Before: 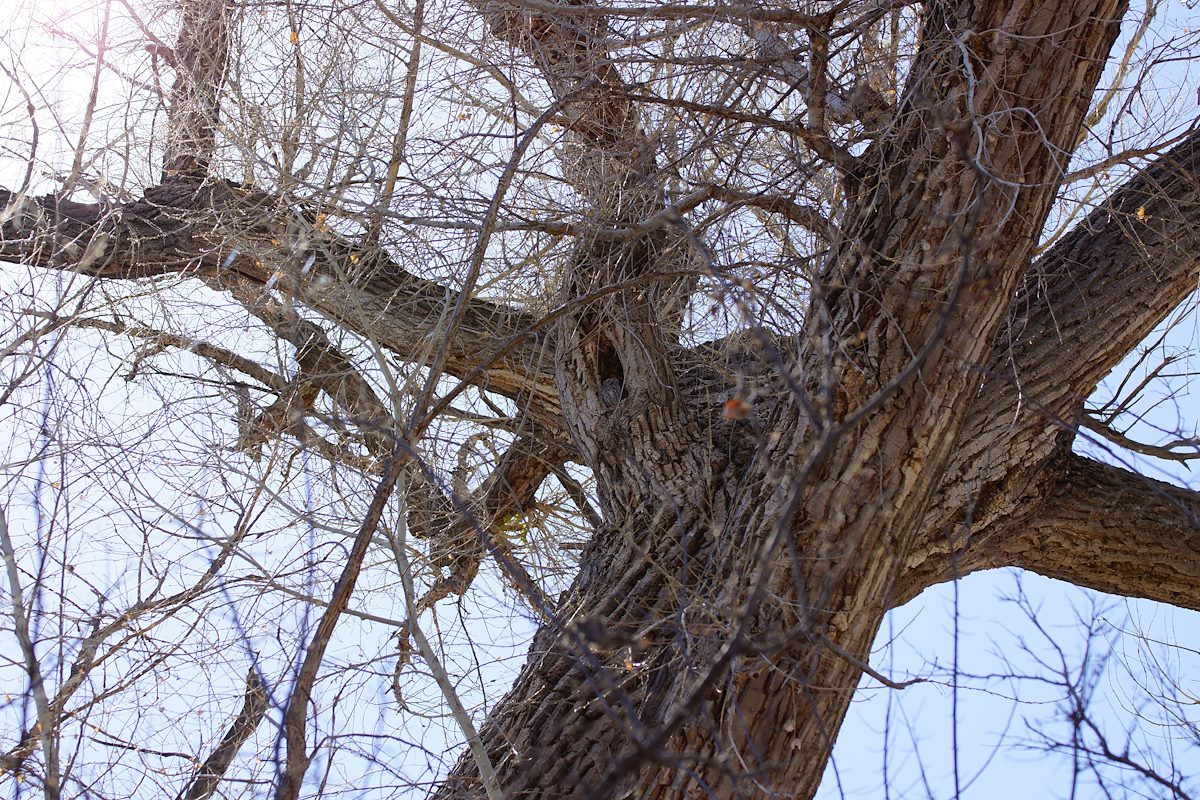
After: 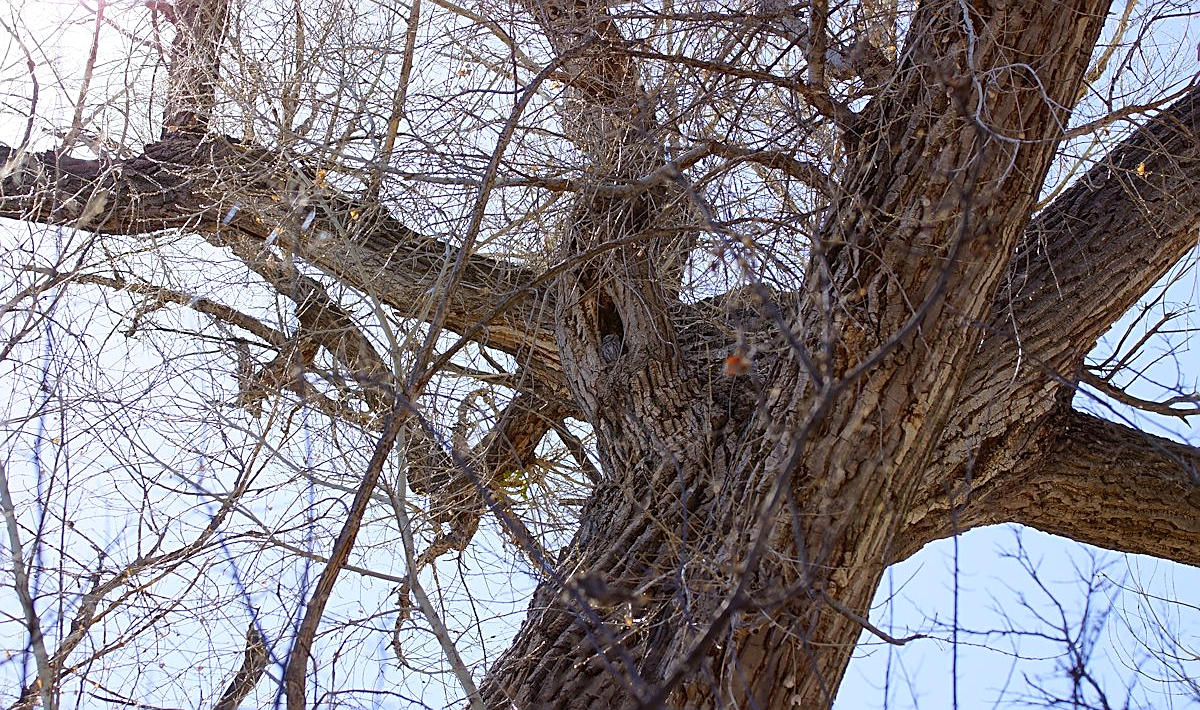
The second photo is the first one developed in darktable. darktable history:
contrast brightness saturation: saturation 0.129
crop and rotate: top 5.558%, bottom 5.635%
sharpen: on, module defaults
exposure: exposure 0.024 EV, compensate highlight preservation false
